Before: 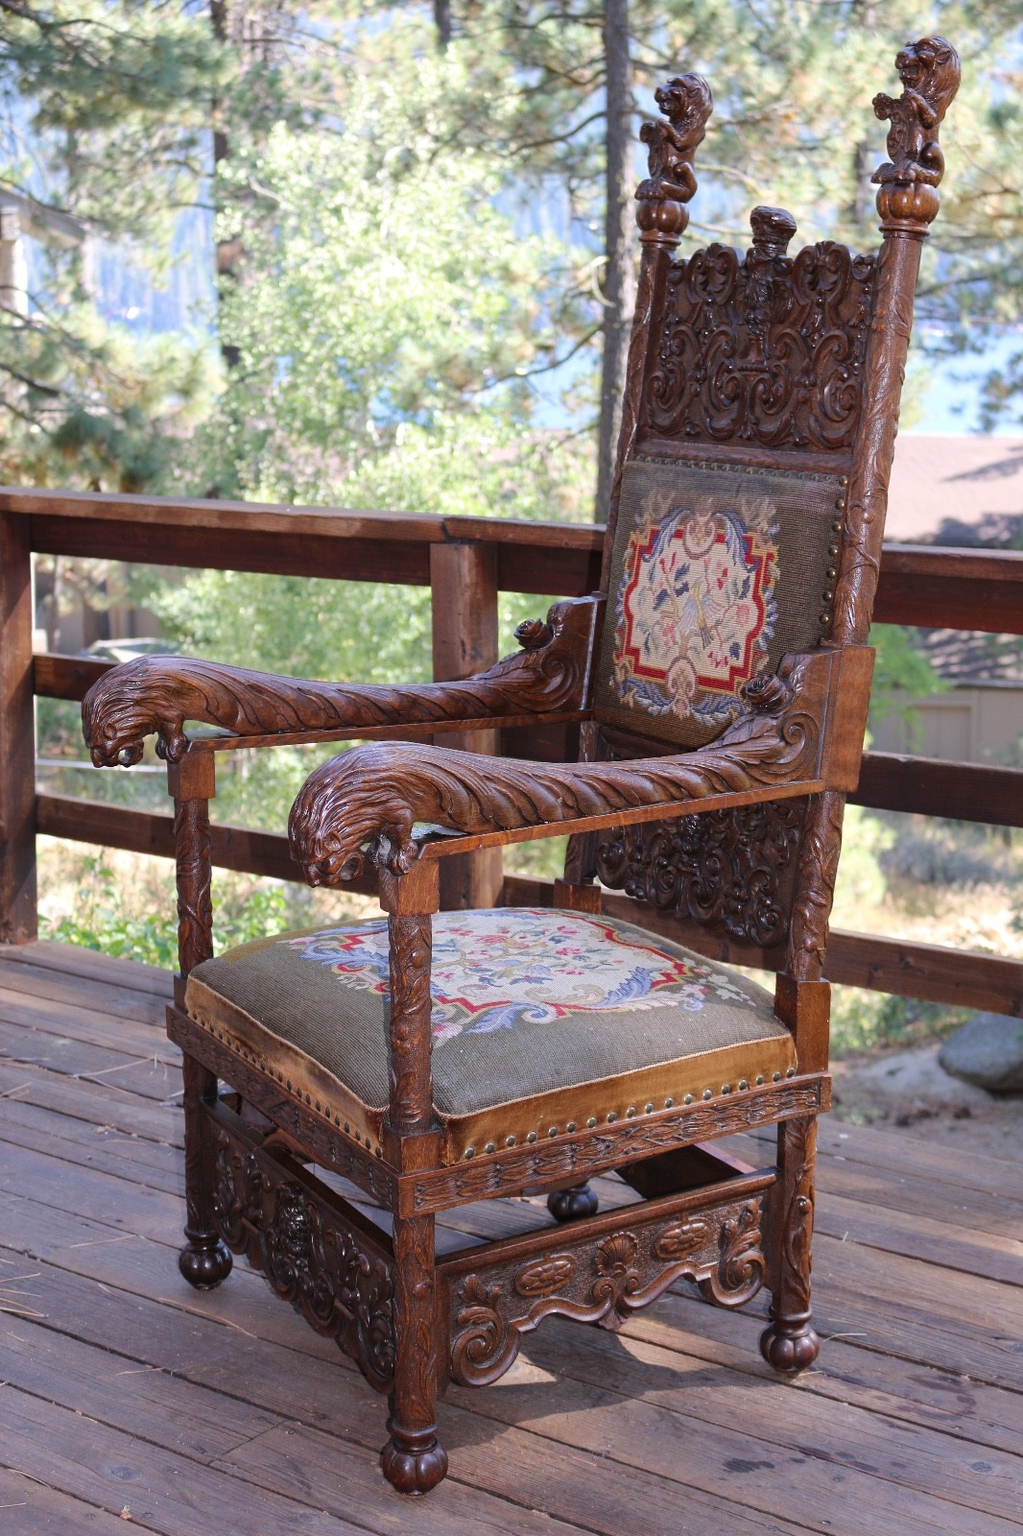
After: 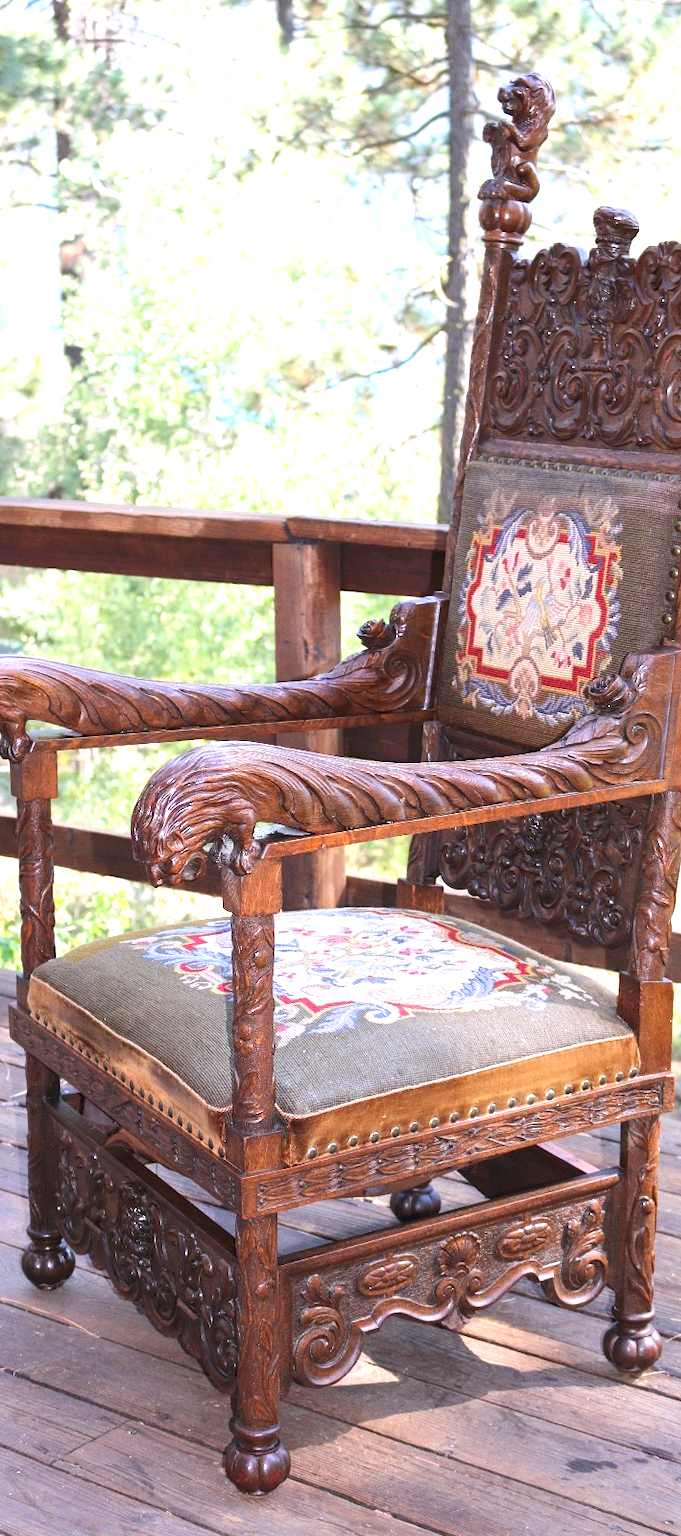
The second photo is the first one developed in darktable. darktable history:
crop: left 15.419%, right 17.914%
exposure: black level correction 0, exposure 1.1 EV, compensate exposure bias true, compensate highlight preservation false
